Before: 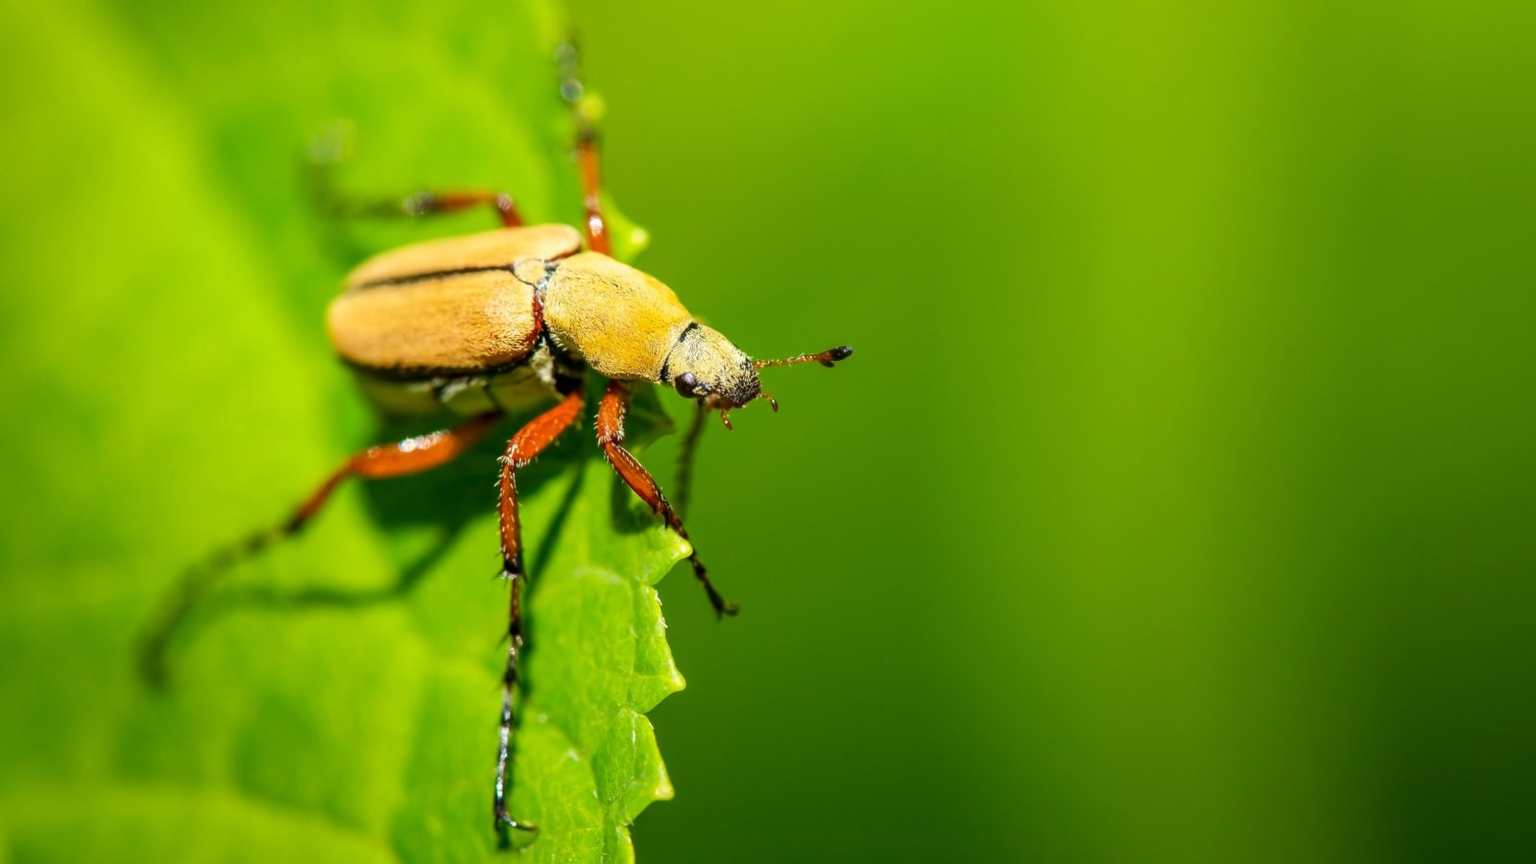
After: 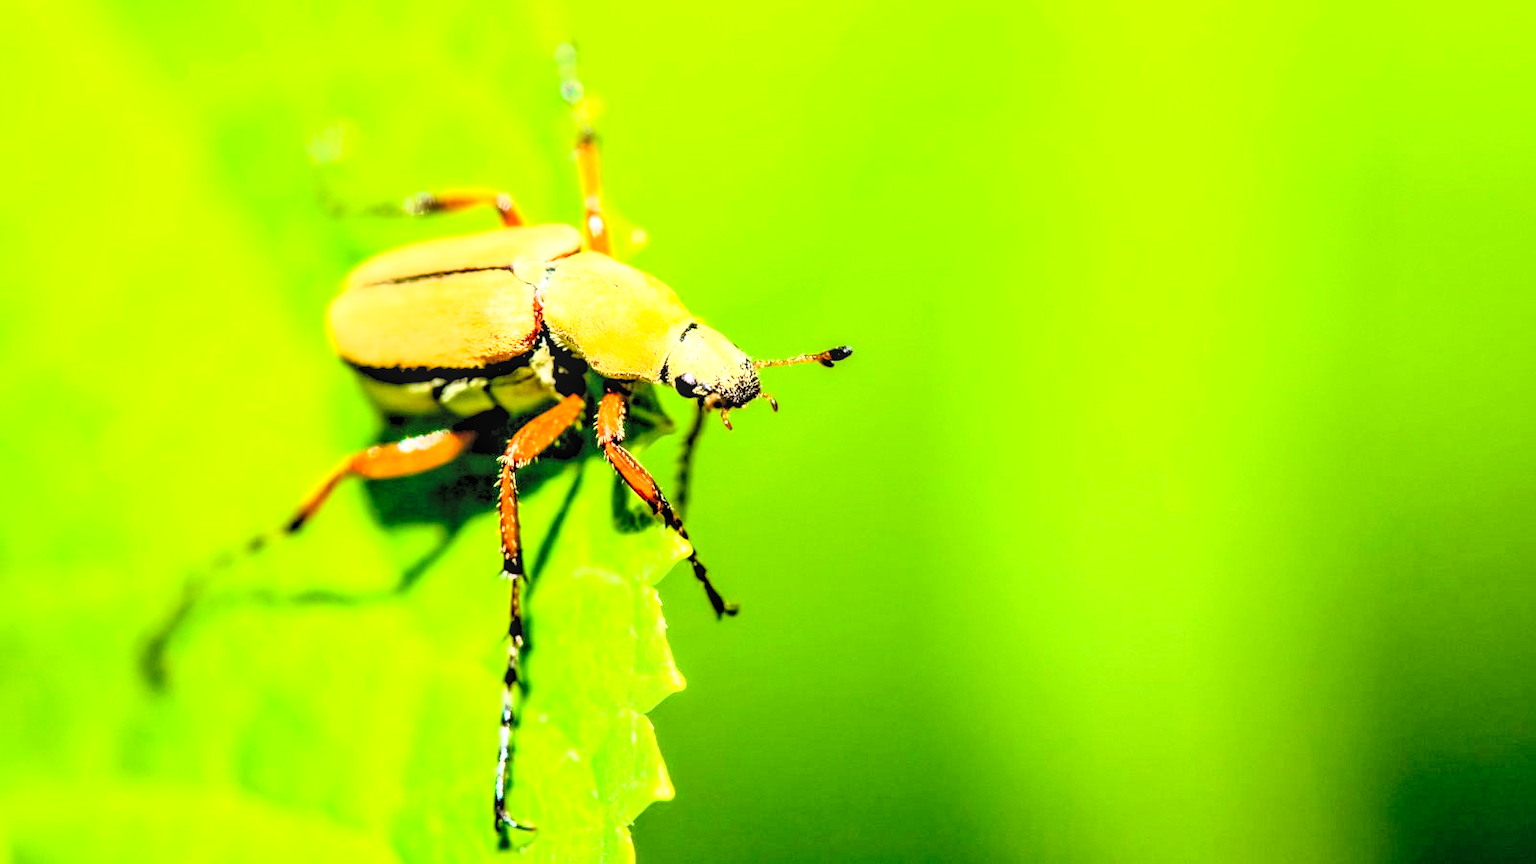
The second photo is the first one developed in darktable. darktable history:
local contrast: detail 130%
contrast brightness saturation: contrast 0.14, brightness 0.21
levels: levels [0.072, 0.414, 0.976]
exposure: black level correction 0.009, exposure -0.159 EV, compensate highlight preservation false
rgb curve: curves: ch0 [(0, 0) (0.21, 0.15) (0.24, 0.21) (0.5, 0.75) (0.75, 0.96) (0.89, 0.99) (1, 1)]; ch1 [(0, 0.02) (0.21, 0.13) (0.25, 0.2) (0.5, 0.67) (0.75, 0.9) (0.89, 0.97) (1, 1)]; ch2 [(0, 0.02) (0.21, 0.13) (0.25, 0.2) (0.5, 0.67) (0.75, 0.9) (0.89, 0.97) (1, 1)], compensate middle gray true
